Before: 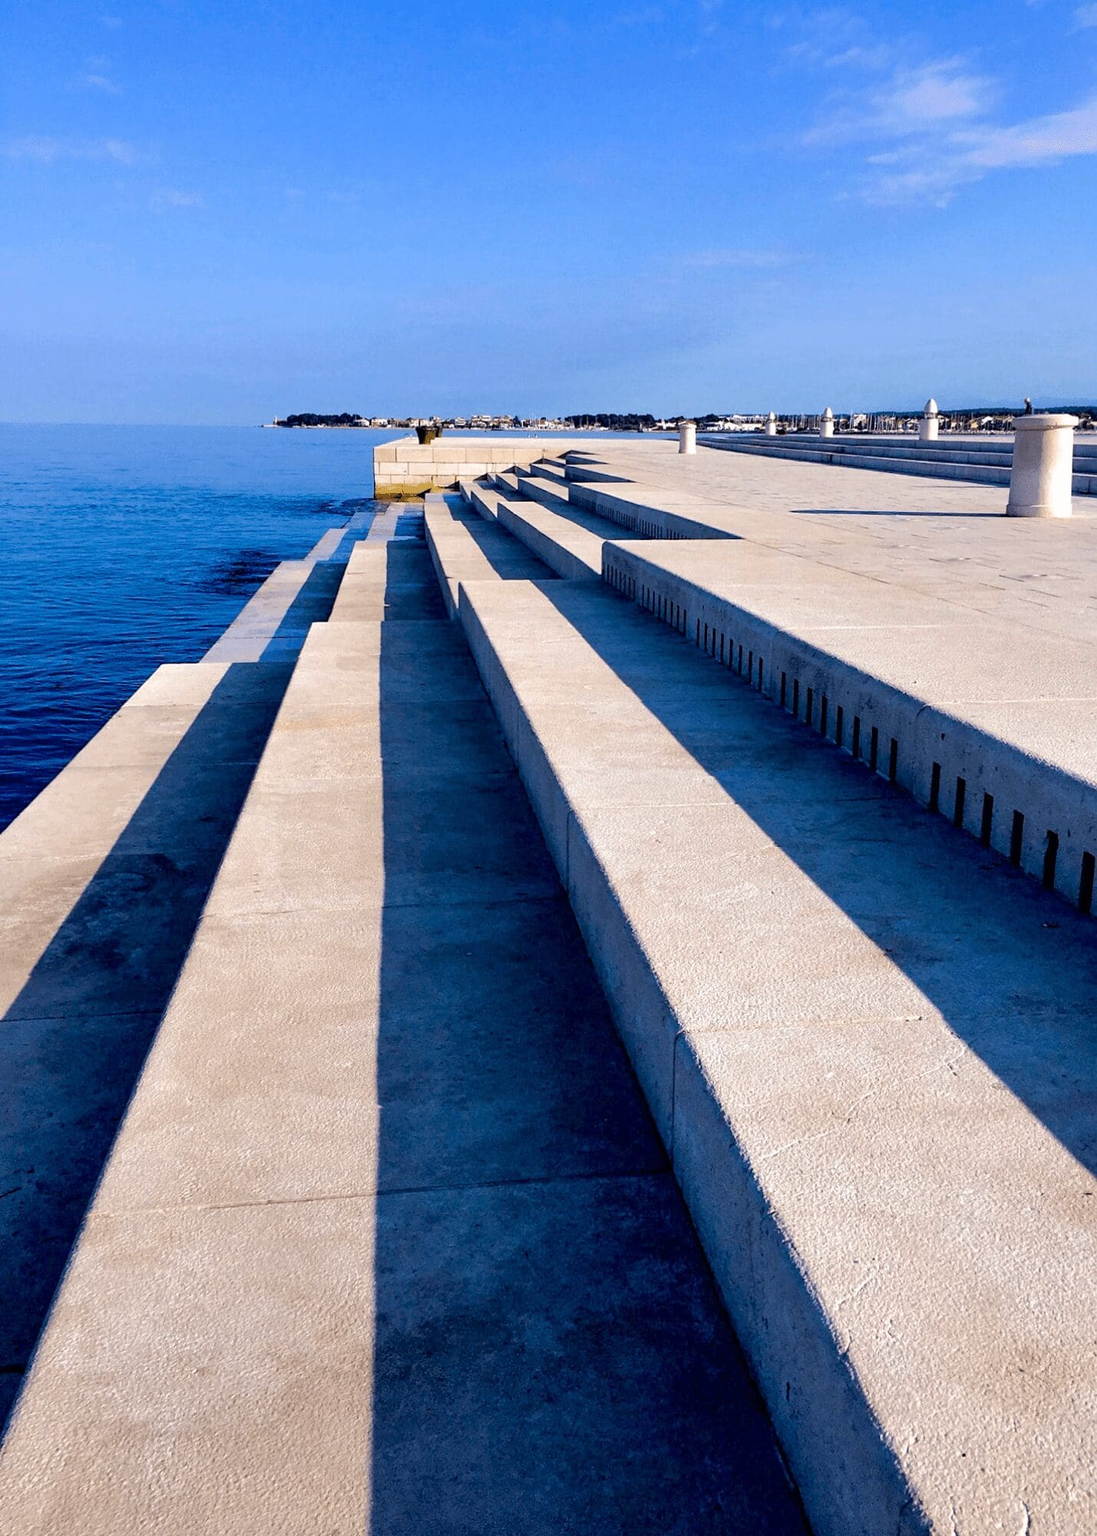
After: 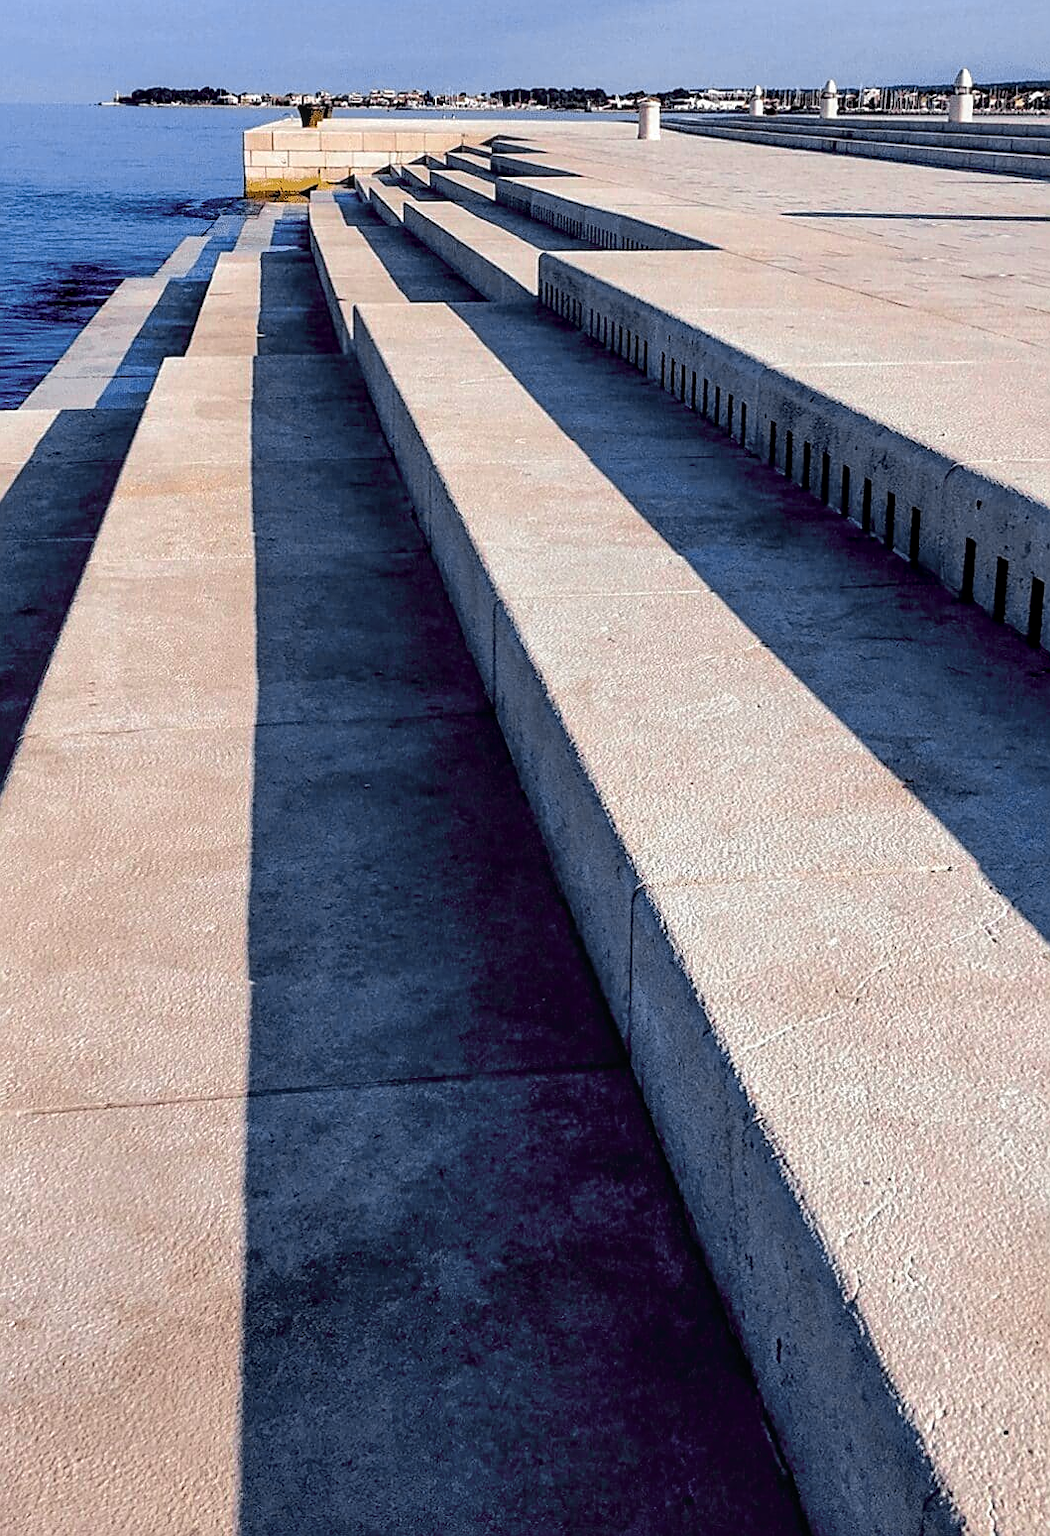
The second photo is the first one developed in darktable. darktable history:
sharpen: on, module defaults
local contrast: detail 130%
crop: left 16.876%, top 22.515%, right 8.976%
tone curve: curves: ch0 [(0, 0.012) (0.036, 0.035) (0.274, 0.288) (0.504, 0.536) (0.844, 0.84) (1, 0.983)]; ch1 [(0, 0) (0.389, 0.403) (0.462, 0.486) (0.499, 0.498) (0.511, 0.502) (0.536, 0.547) (0.579, 0.578) (0.626, 0.645) (0.749, 0.781) (1, 1)]; ch2 [(0, 0) (0.457, 0.486) (0.5, 0.5) (0.557, 0.561) (0.614, 0.622) (0.704, 0.732) (1, 1)], color space Lab, independent channels, preserve colors none
